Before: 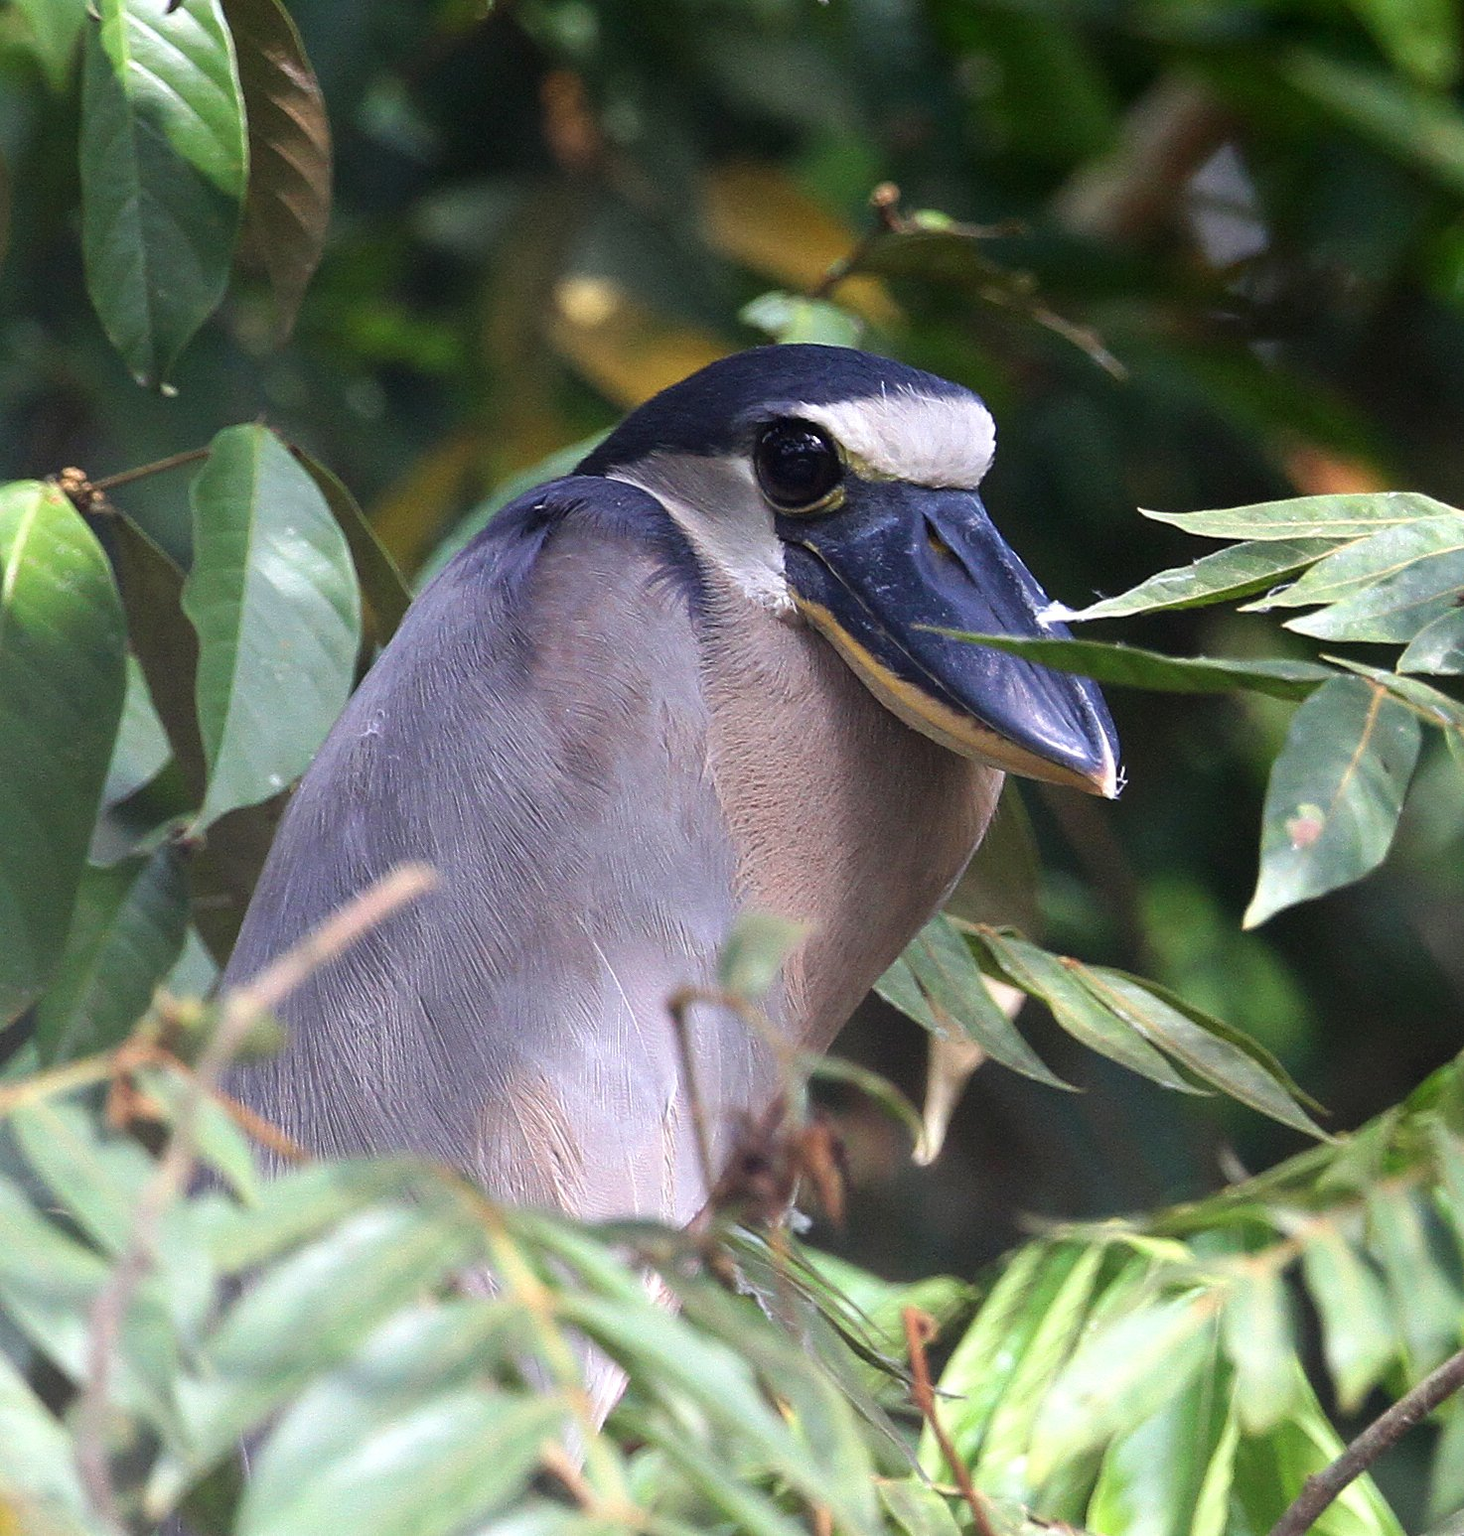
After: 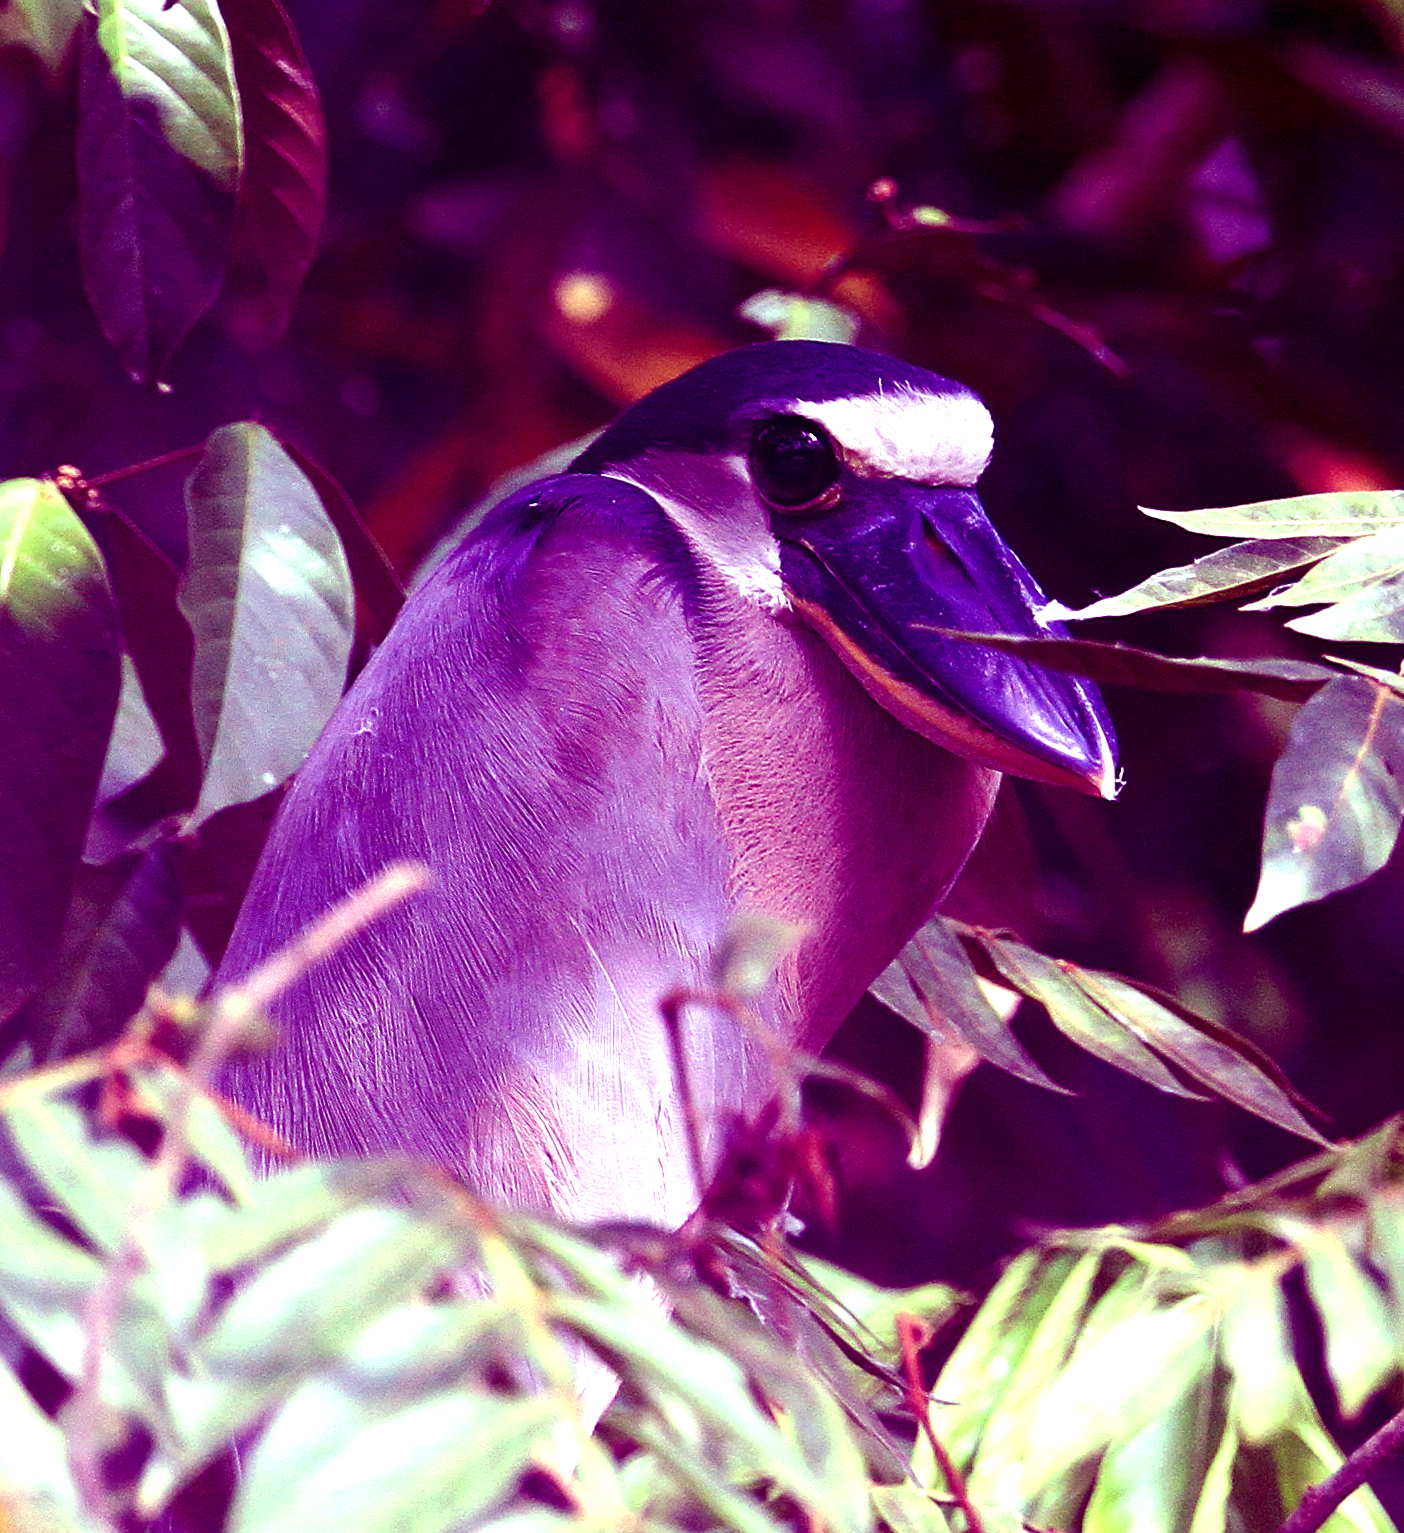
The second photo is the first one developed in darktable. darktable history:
exposure: exposure 0.6 EV, compensate highlight preservation false
rotate and perspective: rotation 0.192°, lens shift (horizontal) -0.015, crop left 0.005, crop right 0.996, crop top 0.006, crop bottom 0.99
crop: right 4.126%, bottom 0.031%
color balance: mode lift, gamma, gain (sRGB), lift [1, 1, 0.101, 1]
